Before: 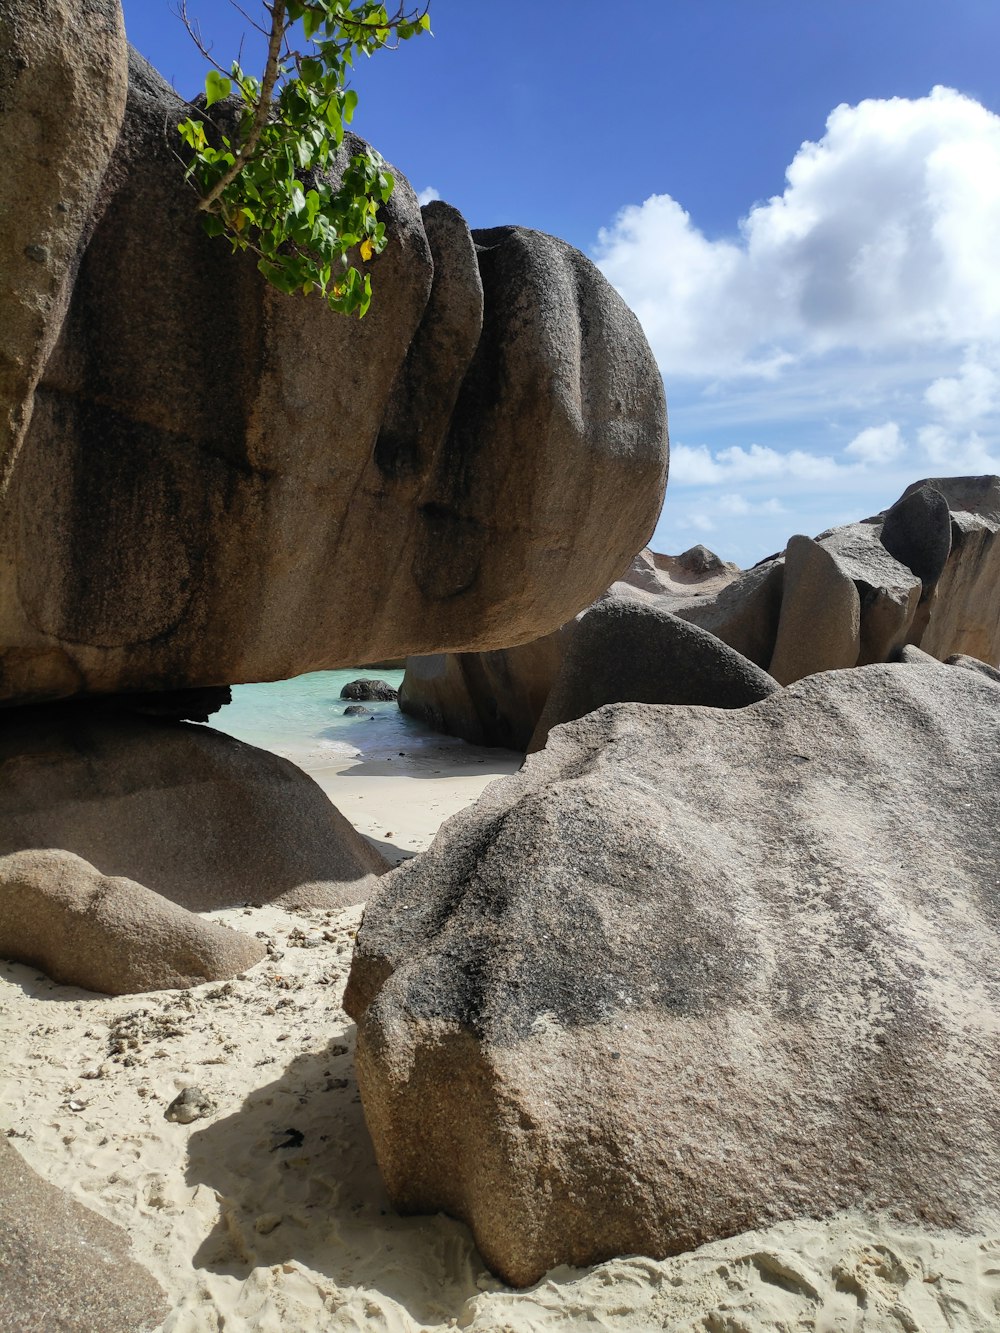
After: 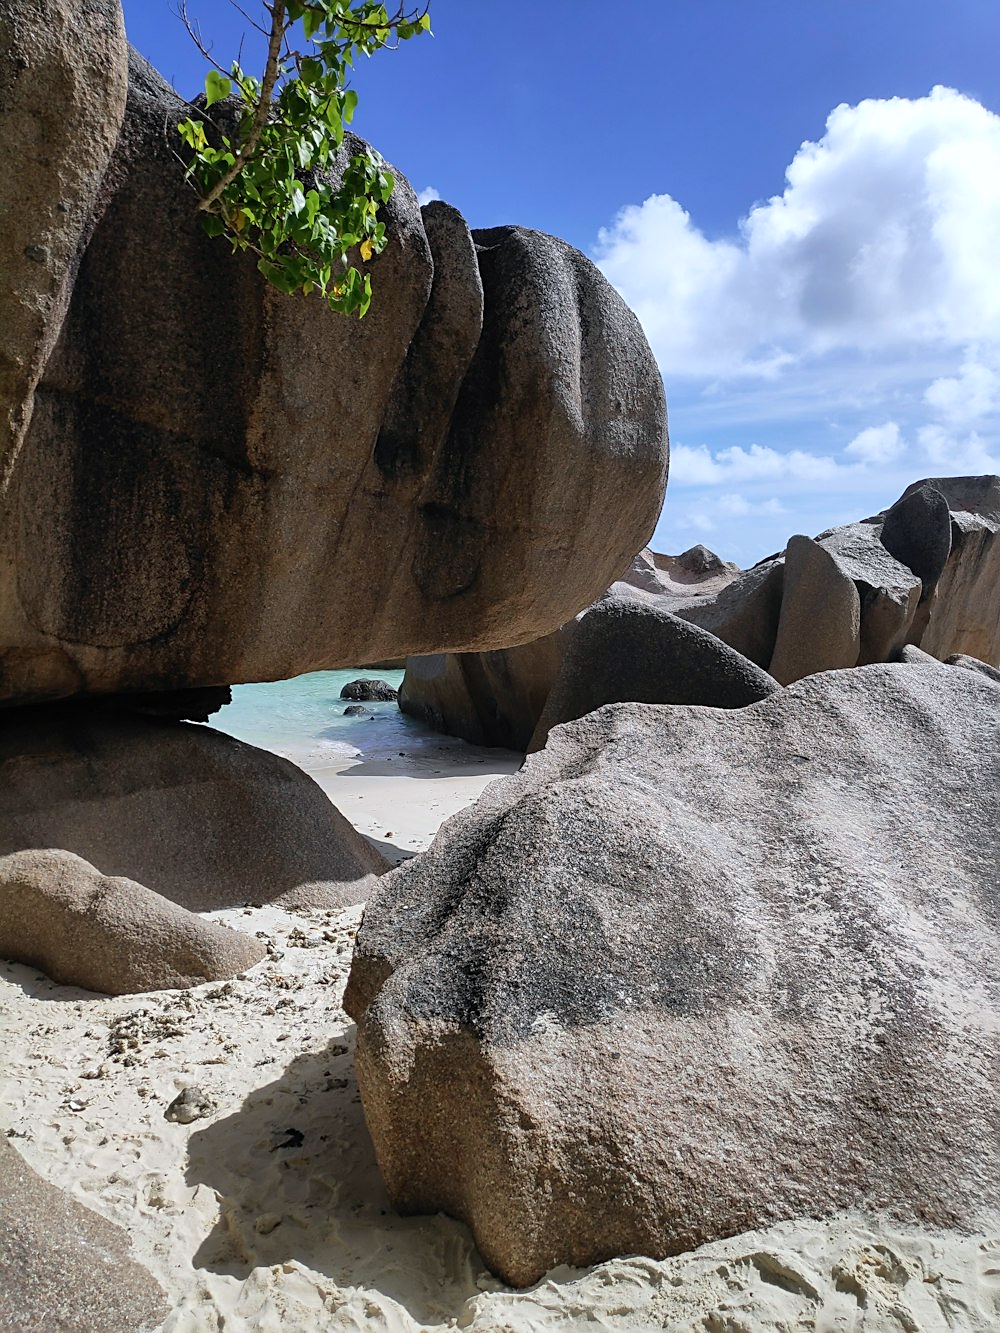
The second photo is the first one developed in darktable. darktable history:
sharpen: on, module defaults
color calibration: illuminant as shot in camera, x 0.358, y 0.373, temperature 4628.91 K, gamut compression 1.65
